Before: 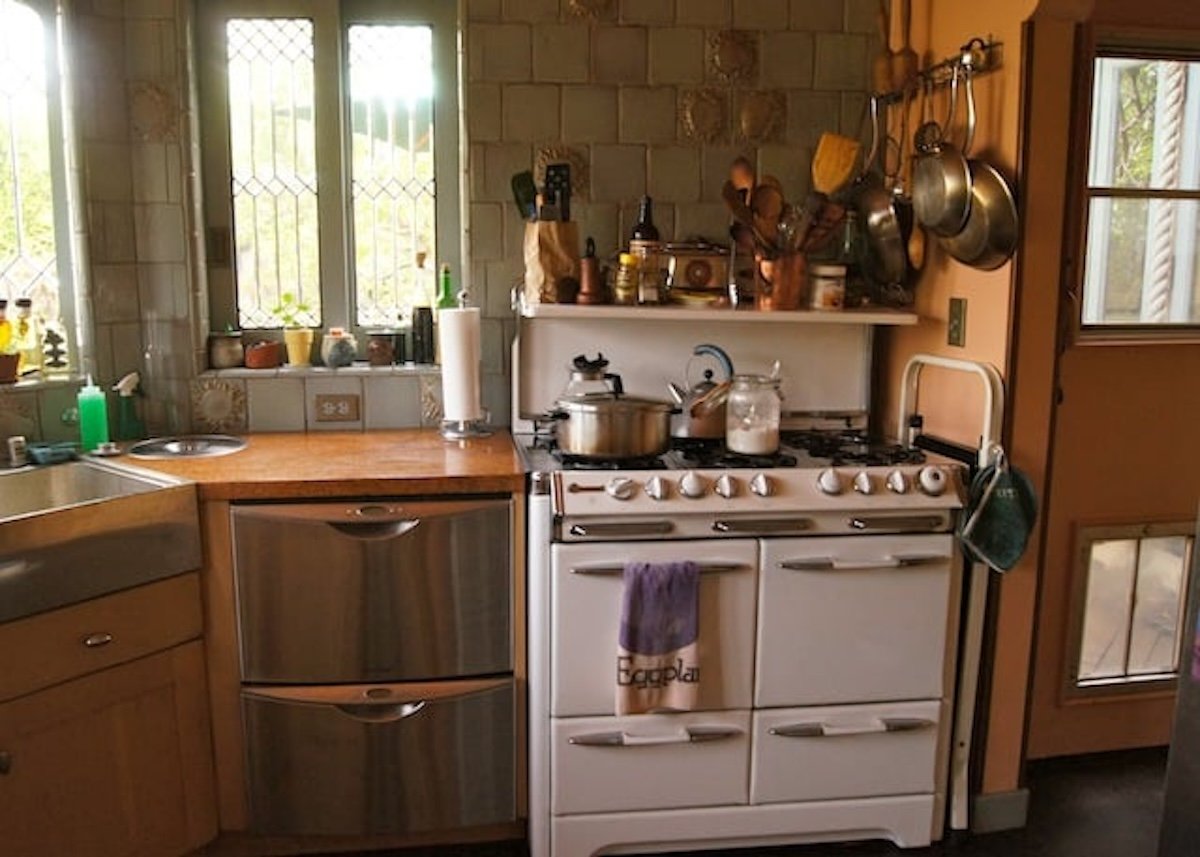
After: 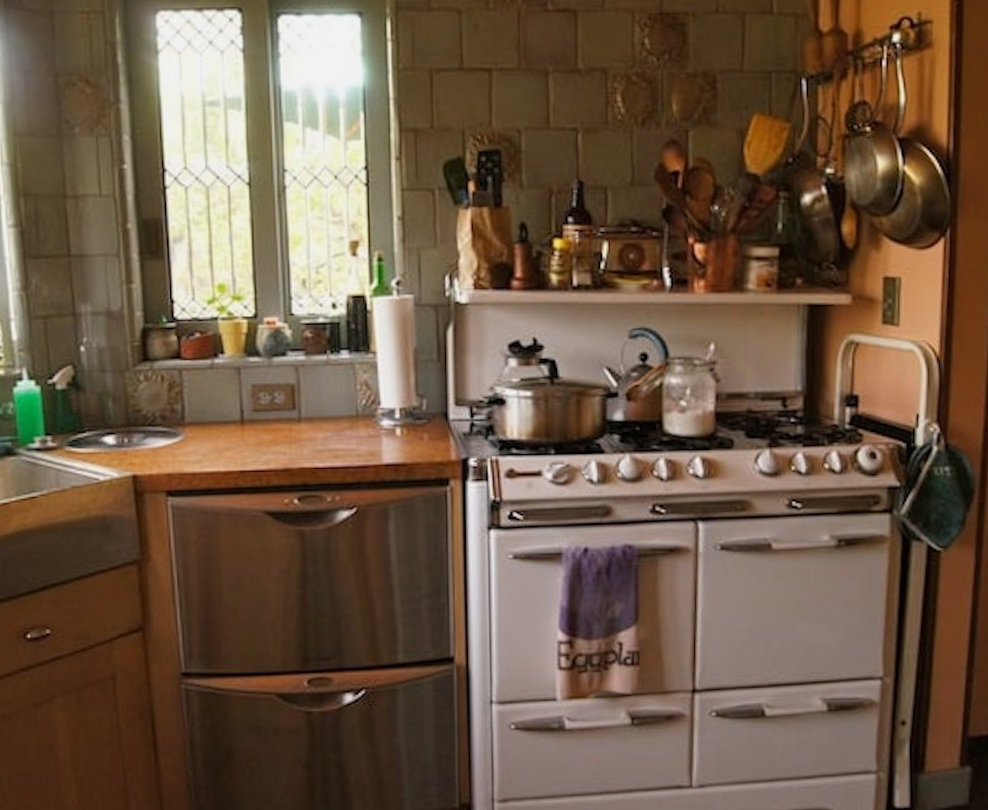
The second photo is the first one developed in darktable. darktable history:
exposure: exposure -0.177 EV, compensate highlight preservation false
crop and rotate: angle 1°, left 4.281%, top 0.642%, right 11.383%, bottom 2.486%
white balance: red 1, blue 1
